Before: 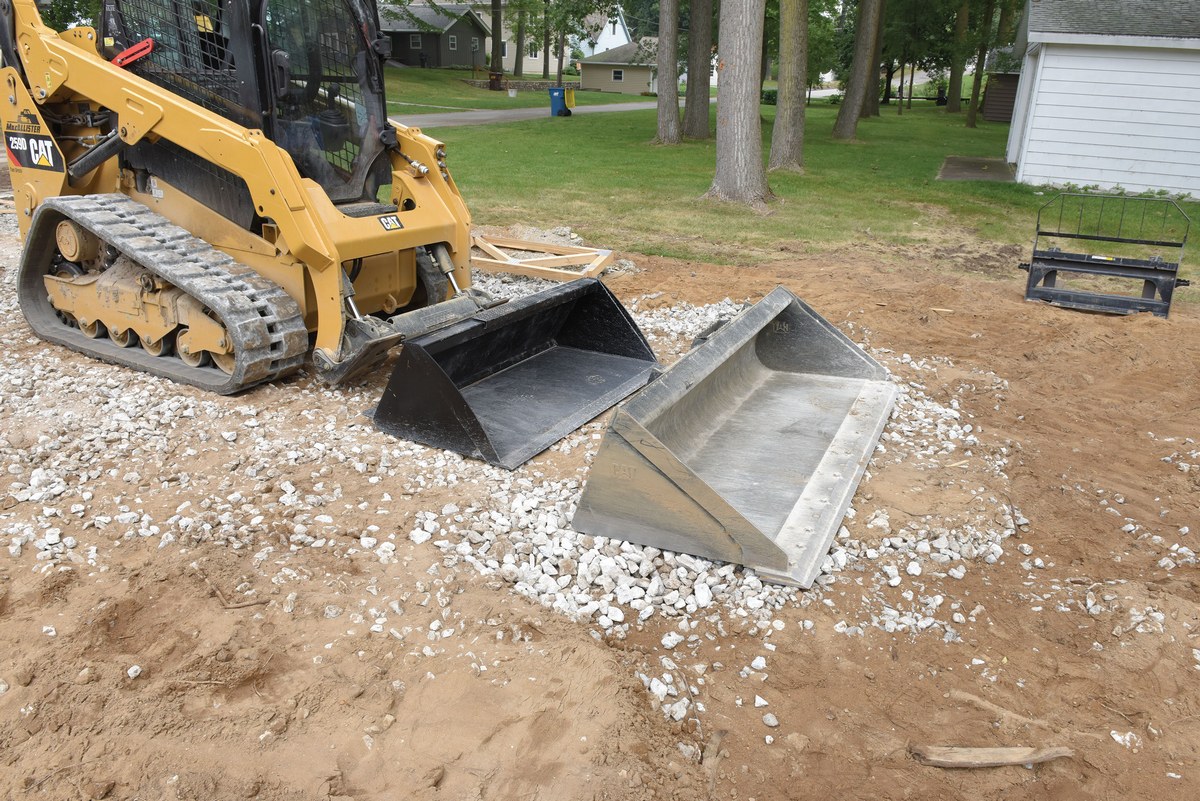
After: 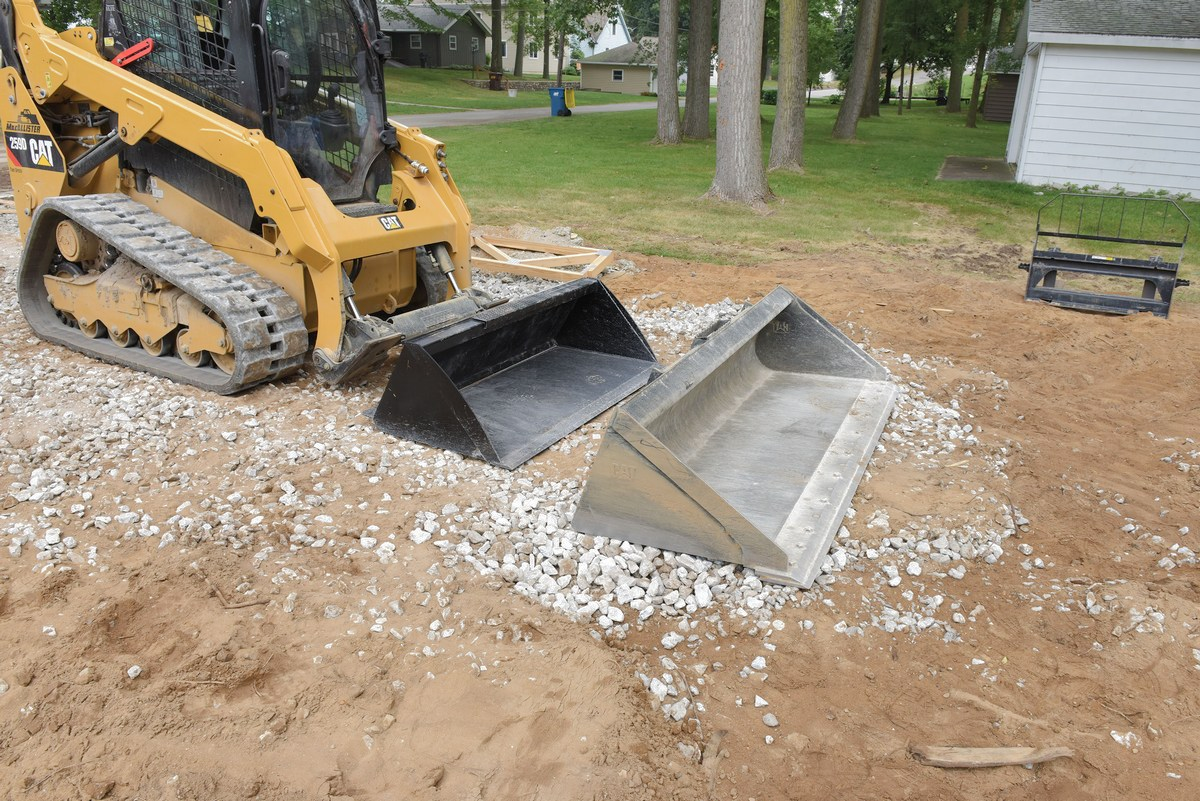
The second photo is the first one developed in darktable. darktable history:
shadows and highlights: shadows 37.27, highlights -28.18, soften with gaussian
base curve: curves: ch0 [(0, 0) (0.235, 0.266) (0.503, 0.496) (0.786, 0.72) (1, 1)]
